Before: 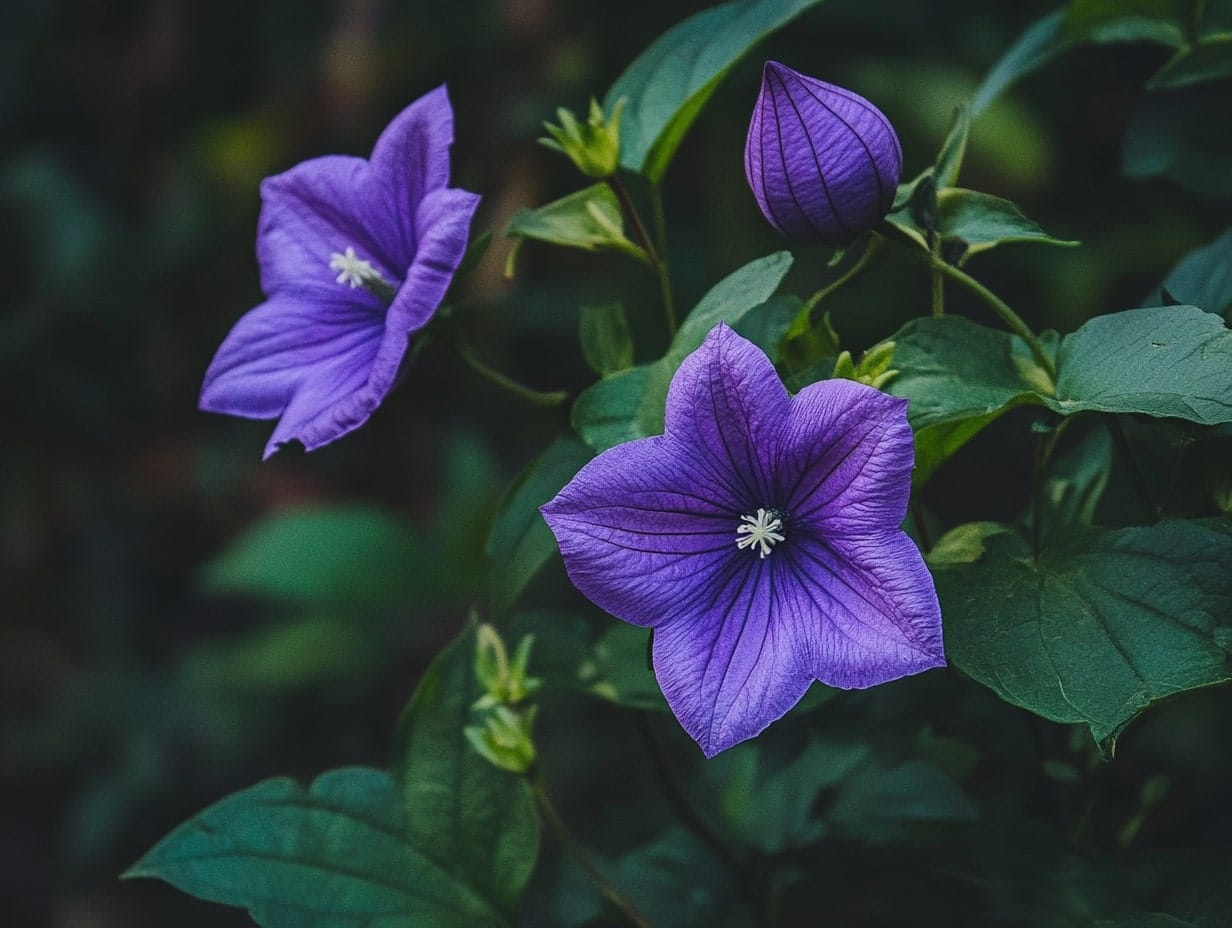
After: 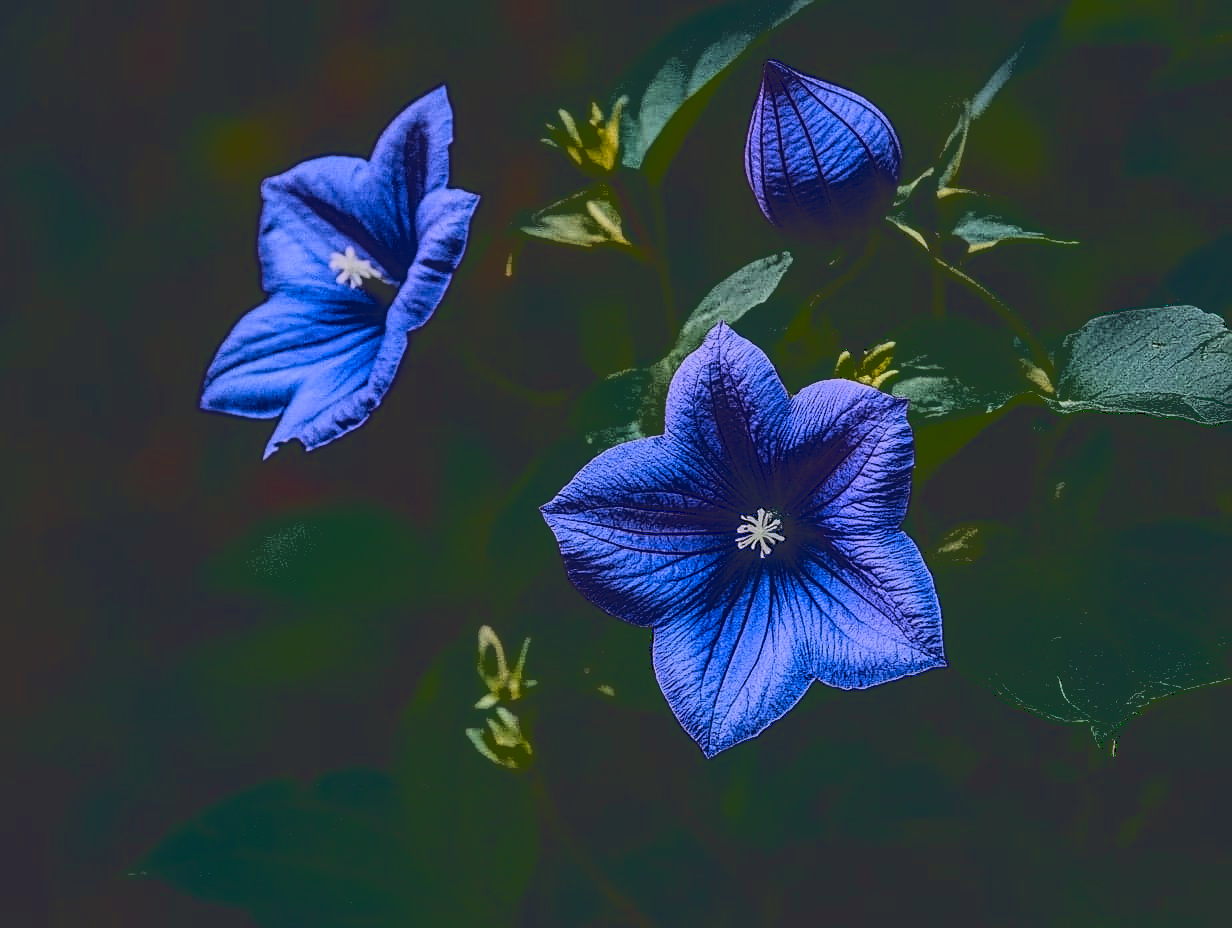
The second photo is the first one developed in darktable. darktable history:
base curve: curves: ch0 [(0.065, 0.026) (0.236, 0.358) (0.53, 0.546) (0.777, 0.841) (0.924, 0.992)], preserve colors average RGB
white balance: red 1.05, blue 1.072
color zones: curves: ch1 [(0.239, 0.552) (0.75, 0.5)]; ch2 [(0.25, 0.462) (0.749, 0.457)], mix 25.94%
exposure: black level correction 0, exposure -0.766 EV, compensate highlight preservation false
levels: levels [0, 0.476, 0.951]
tone equalizer: on, module defaults
local contrast: on, module defaults
sharpen: on, module defaults
